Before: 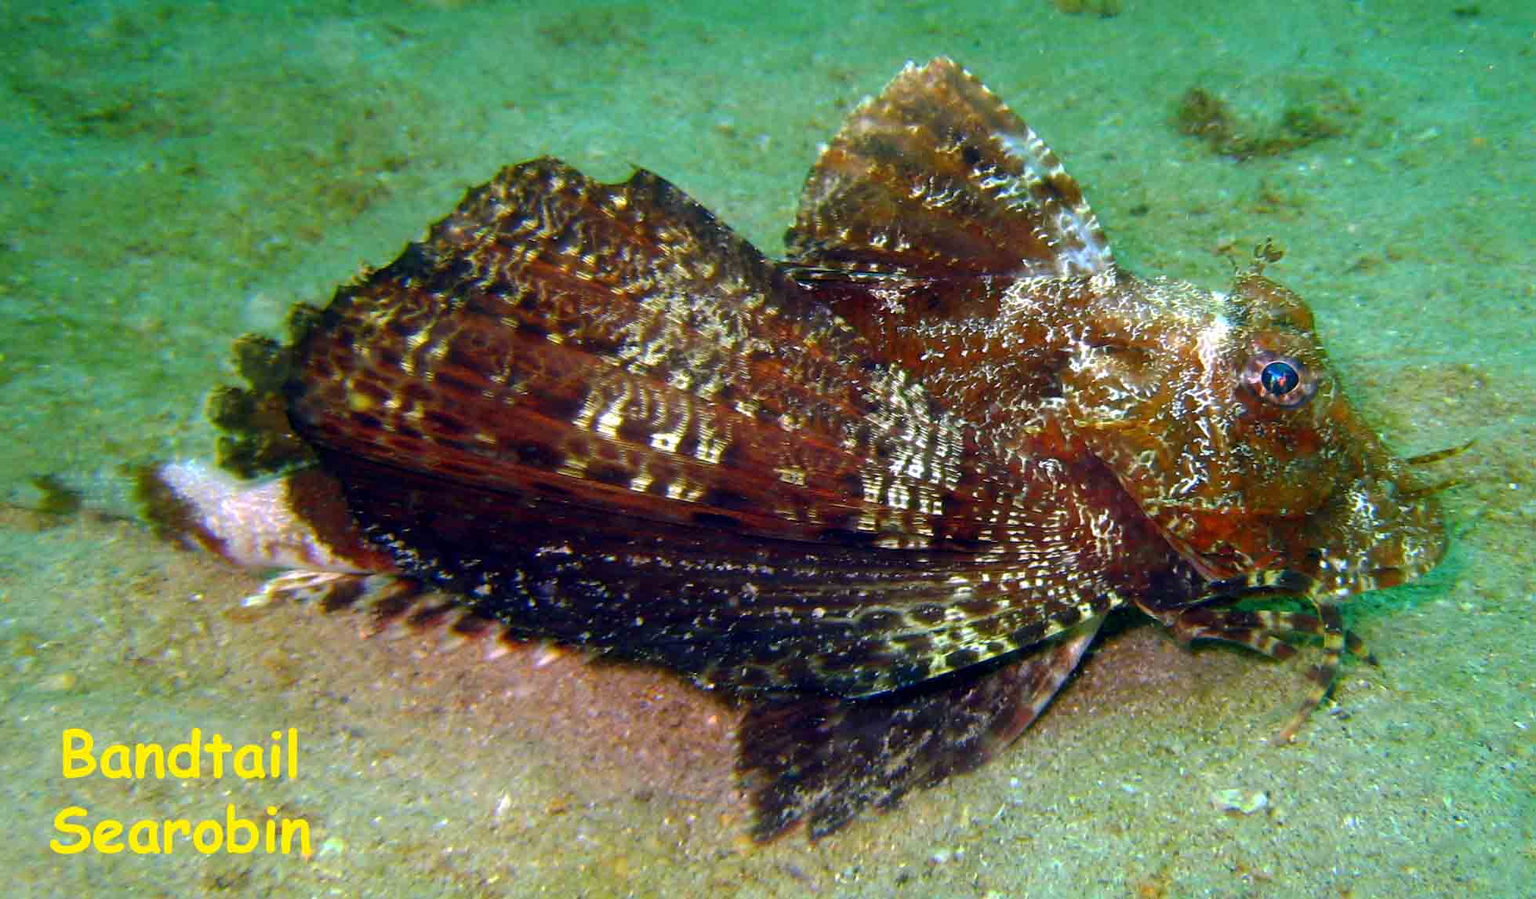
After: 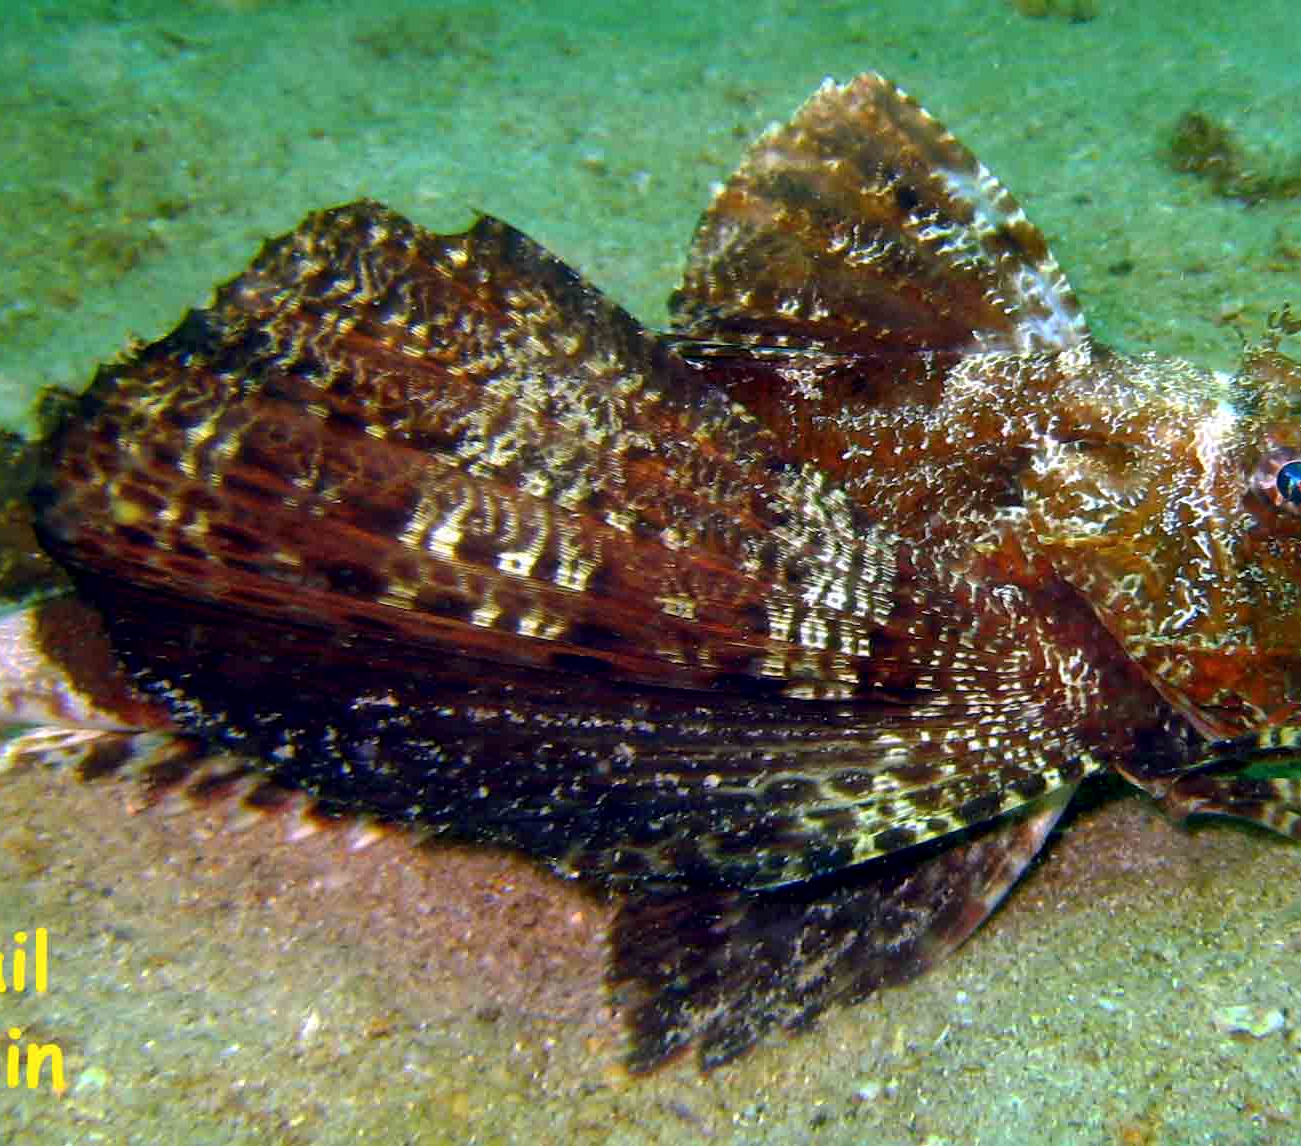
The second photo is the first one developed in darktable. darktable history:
crop: left 16.974%, right 16.571%
exposure: exposure -0.061 EV, compensate highlight preservation false
local contrast: mode bilateral grid, contrast 20, coarseness 50, detail 133%, midtone range 0.2
